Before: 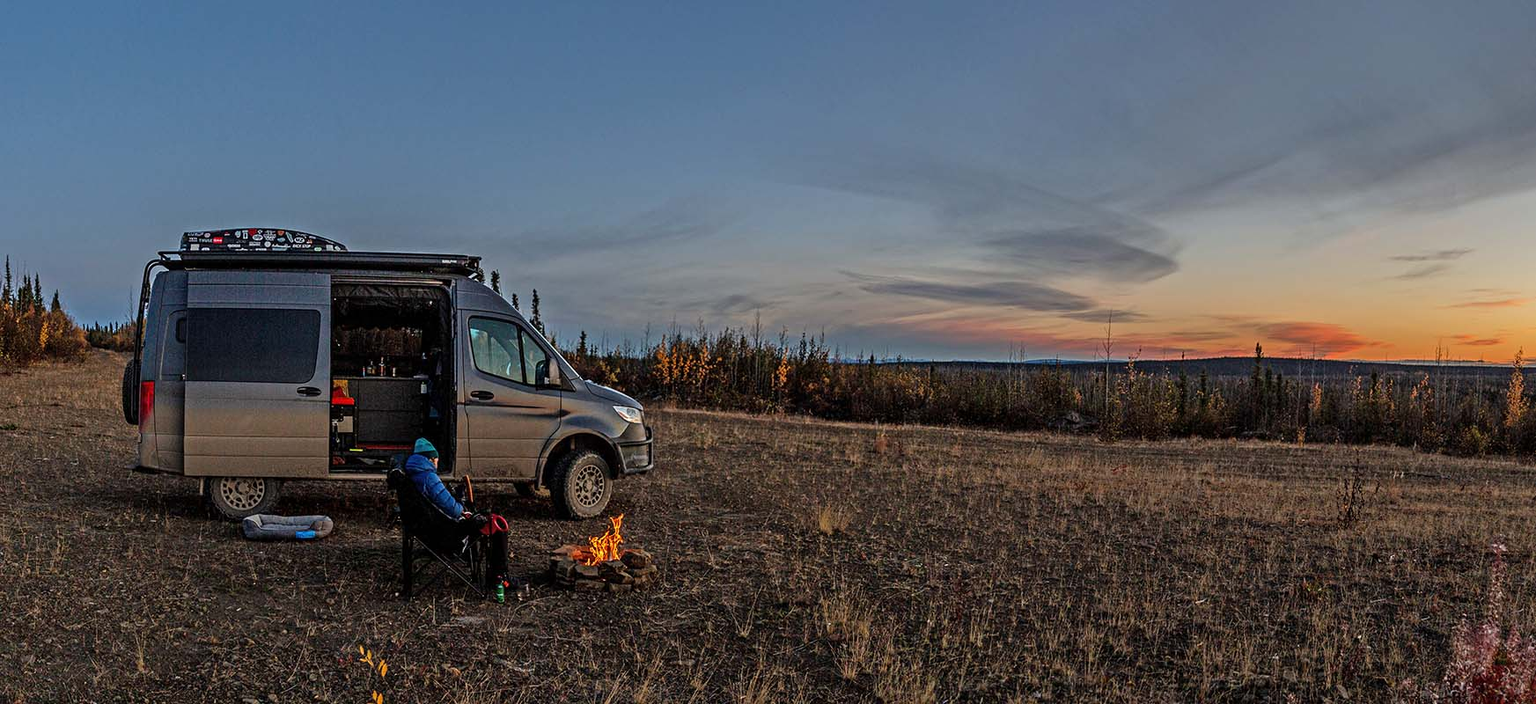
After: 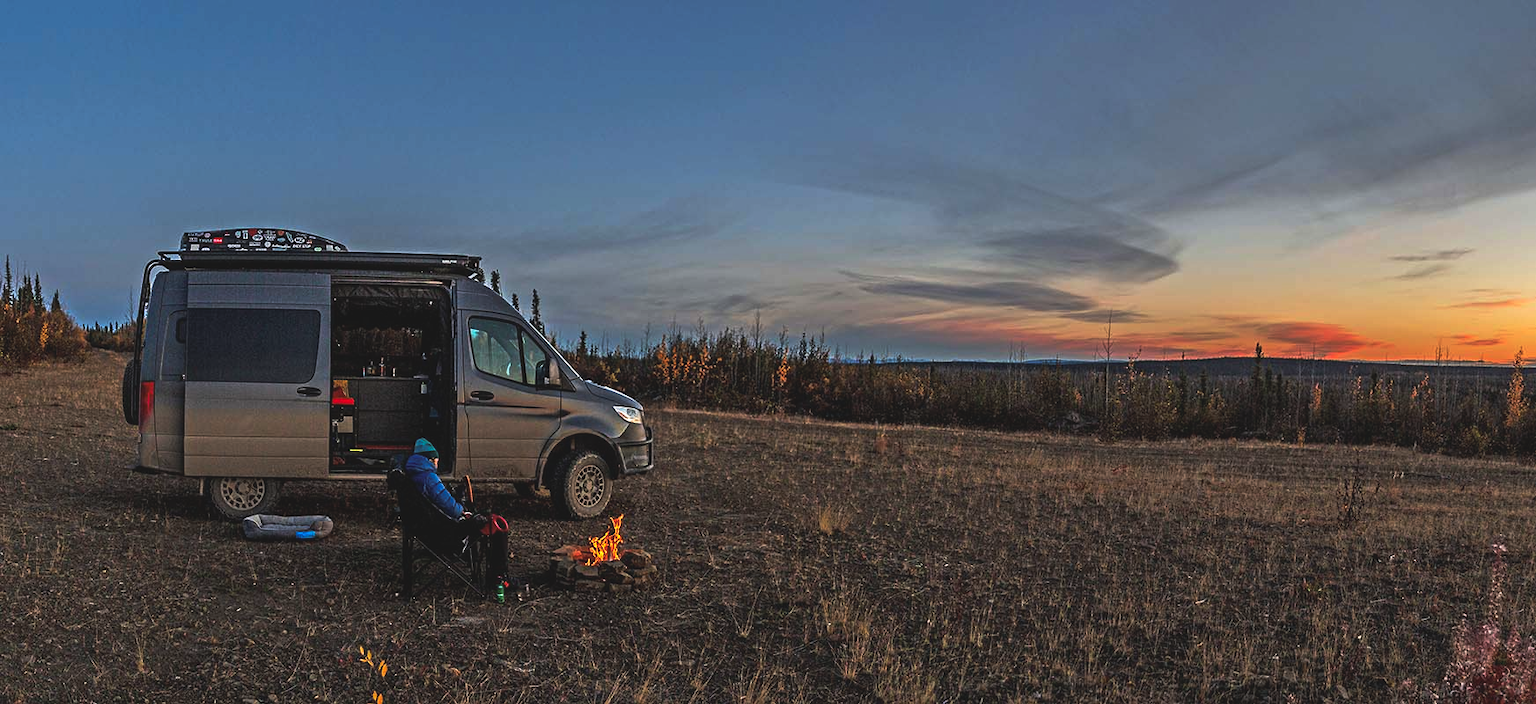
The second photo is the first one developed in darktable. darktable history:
tone curve: curves: ch0 [(0, 0.081) (0.483, 0.453) (0.881, 0.992)], preserve colors none
